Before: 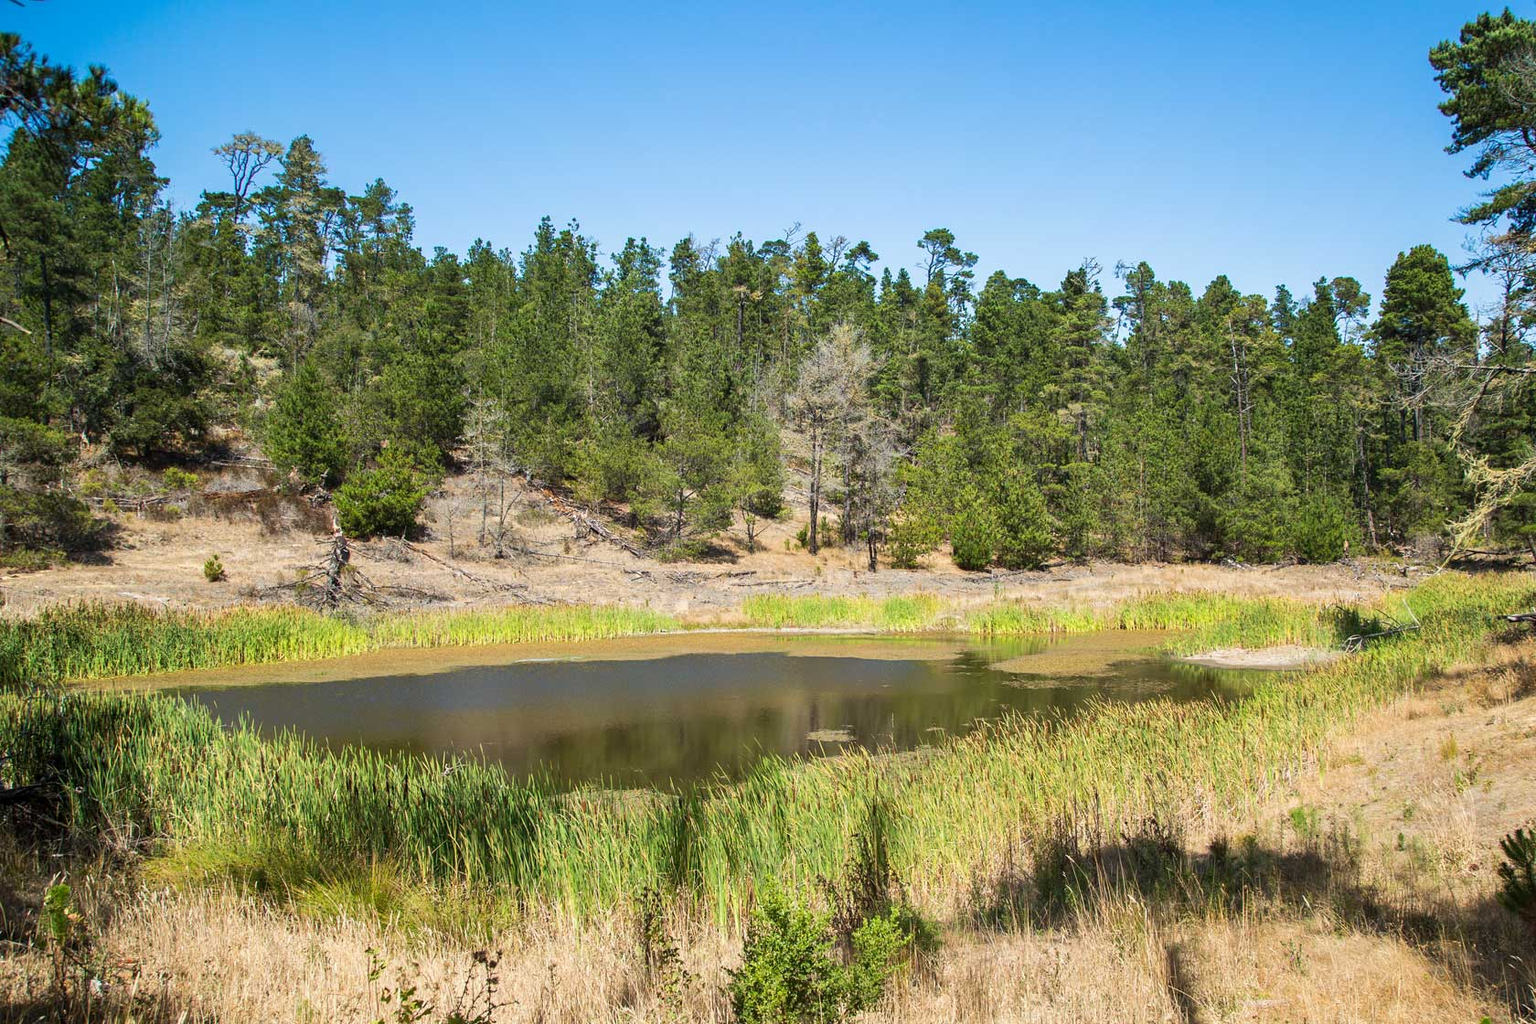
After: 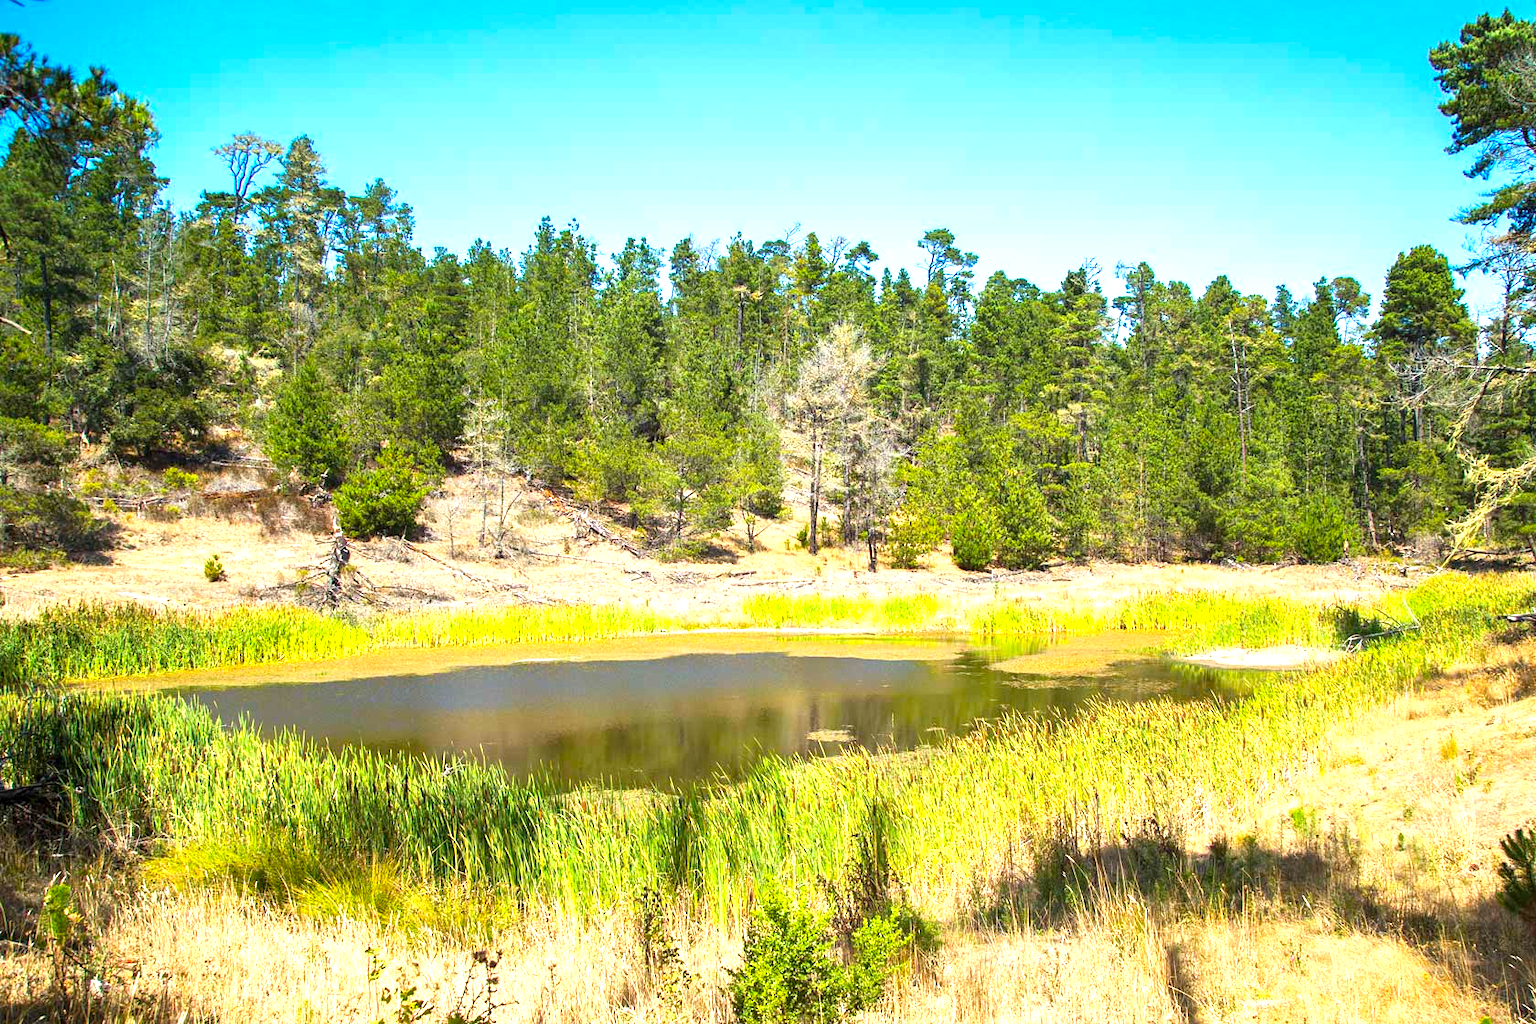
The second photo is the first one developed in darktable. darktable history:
exposure: exposure 1.061 EV, compensate highlight preservation false
color balance rgb: perceptual saturation grading › global saturation 20%, global vibrance 20%
